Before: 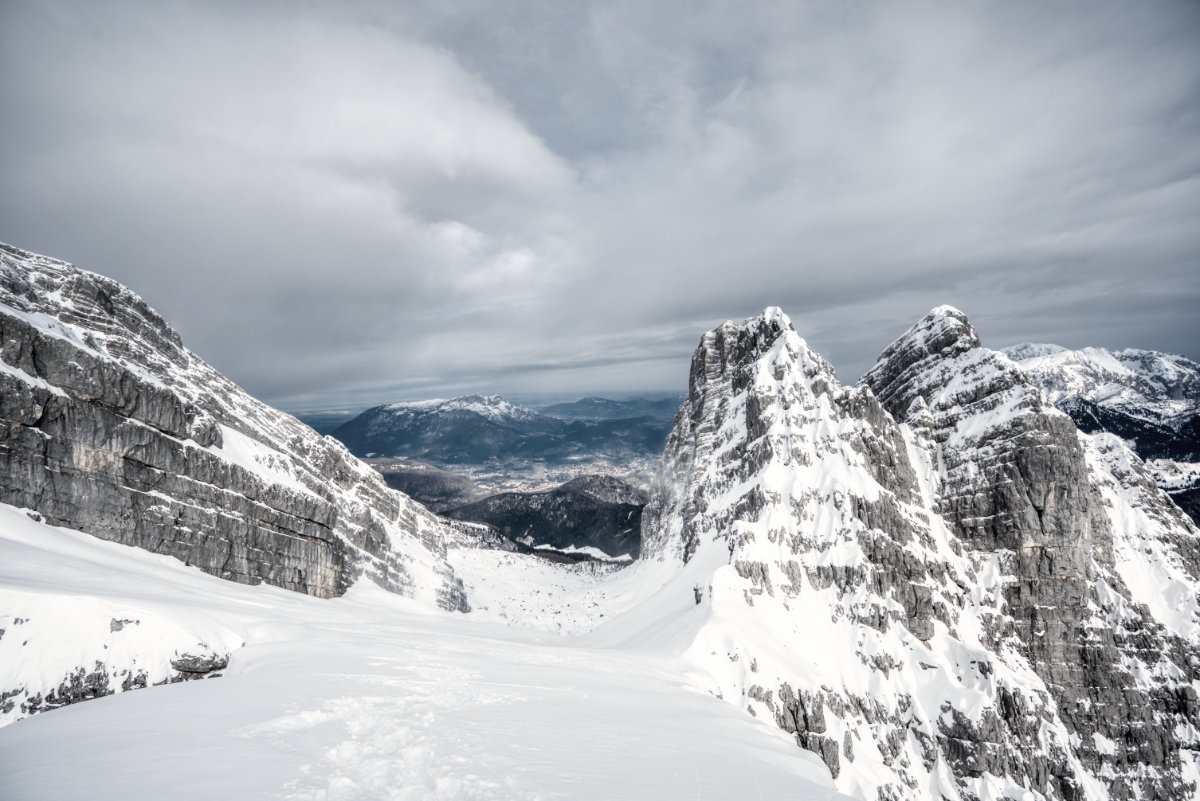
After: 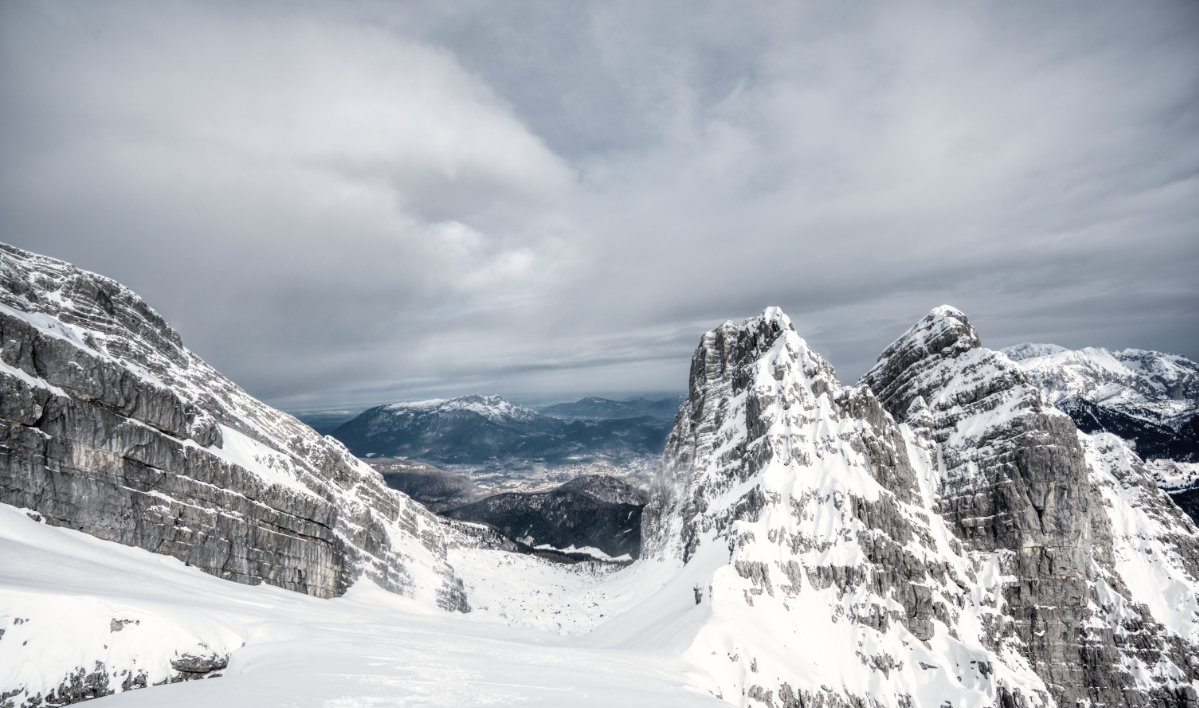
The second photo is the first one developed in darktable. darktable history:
crop and rotate: top 0%, bottom 11.506%
